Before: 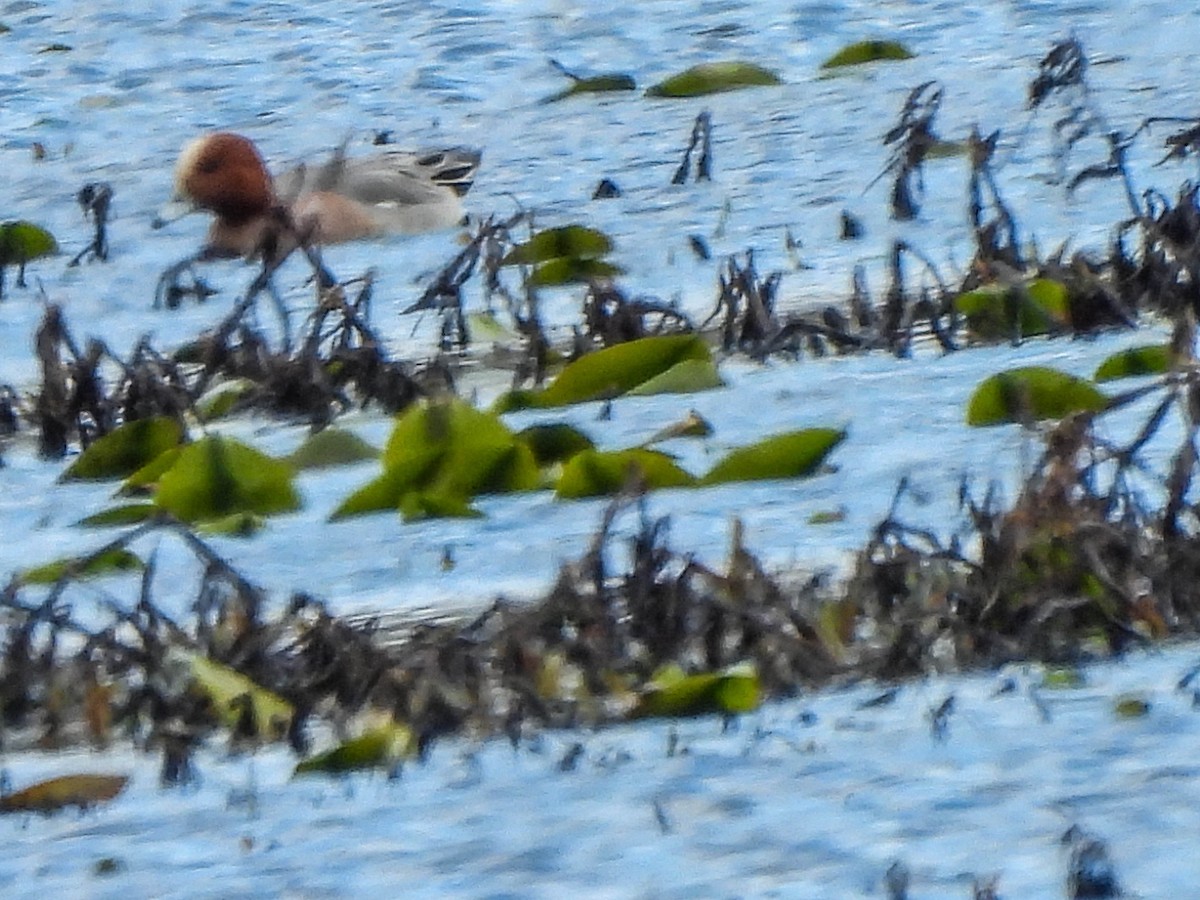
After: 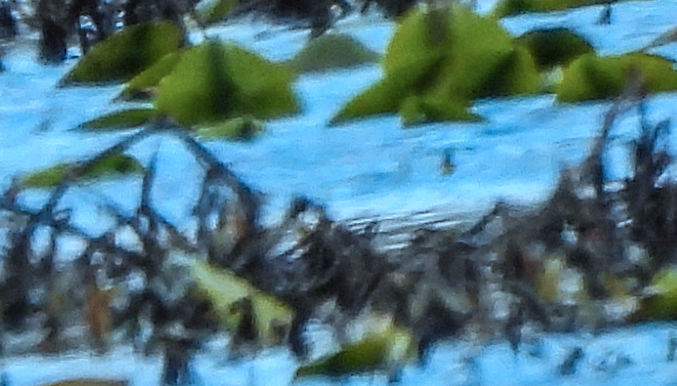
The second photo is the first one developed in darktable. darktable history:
crop: top 44.106%, right 43.512%, bottom 12.905%
color correction: highlights a* -9.75, highlights b* -21.89
